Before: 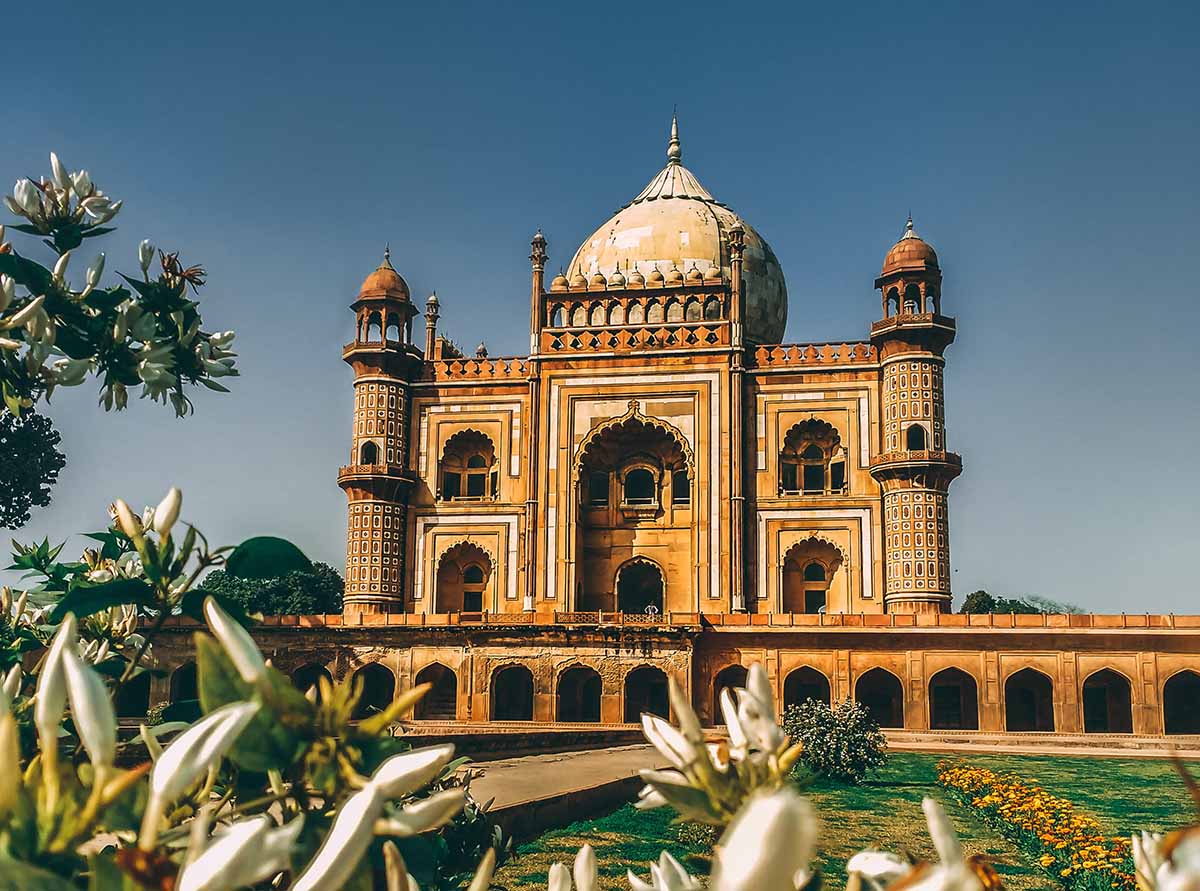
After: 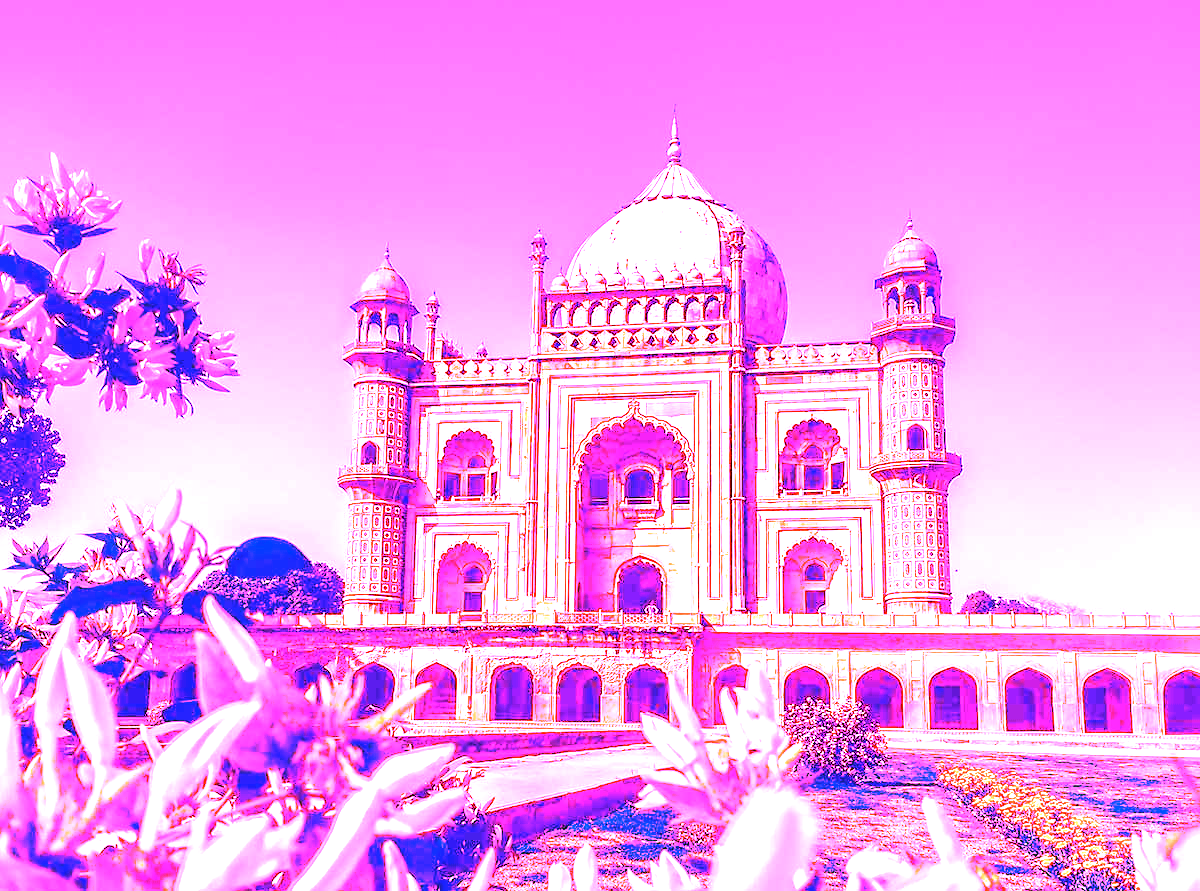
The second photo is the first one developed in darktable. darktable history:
exposure: compensate highlight preservation false
color correction: highlights a* -2.73, highlights b* -2.09, shadows a* 2.41, shadows b* 2.73
white balance: red 8, blue 8
